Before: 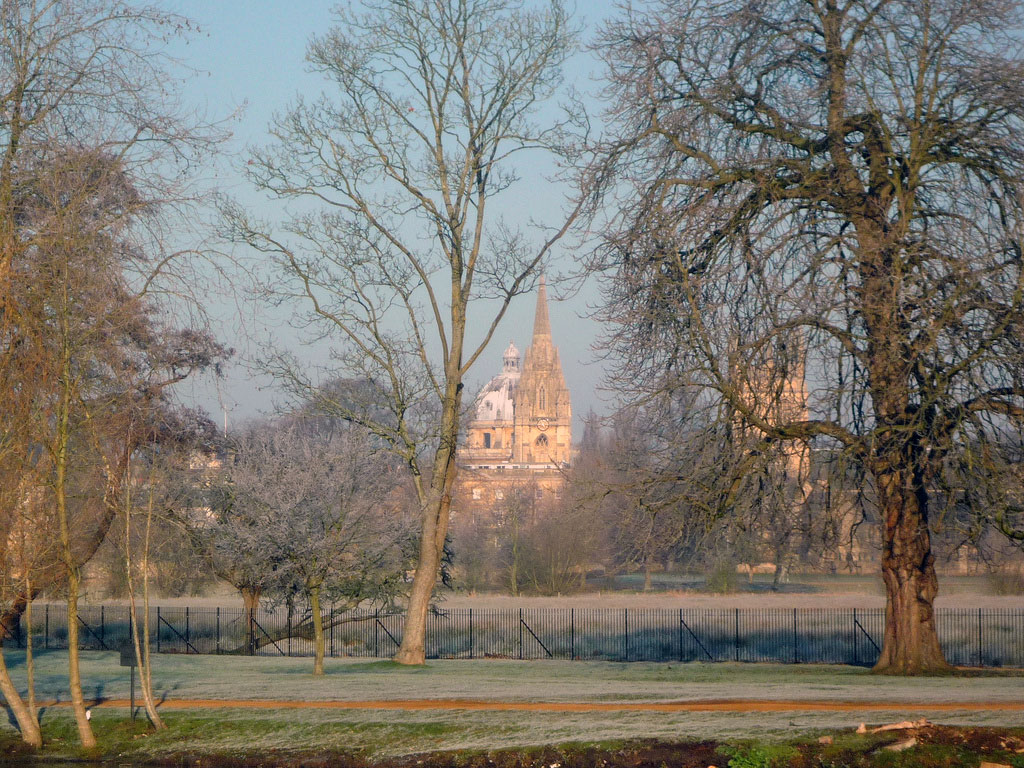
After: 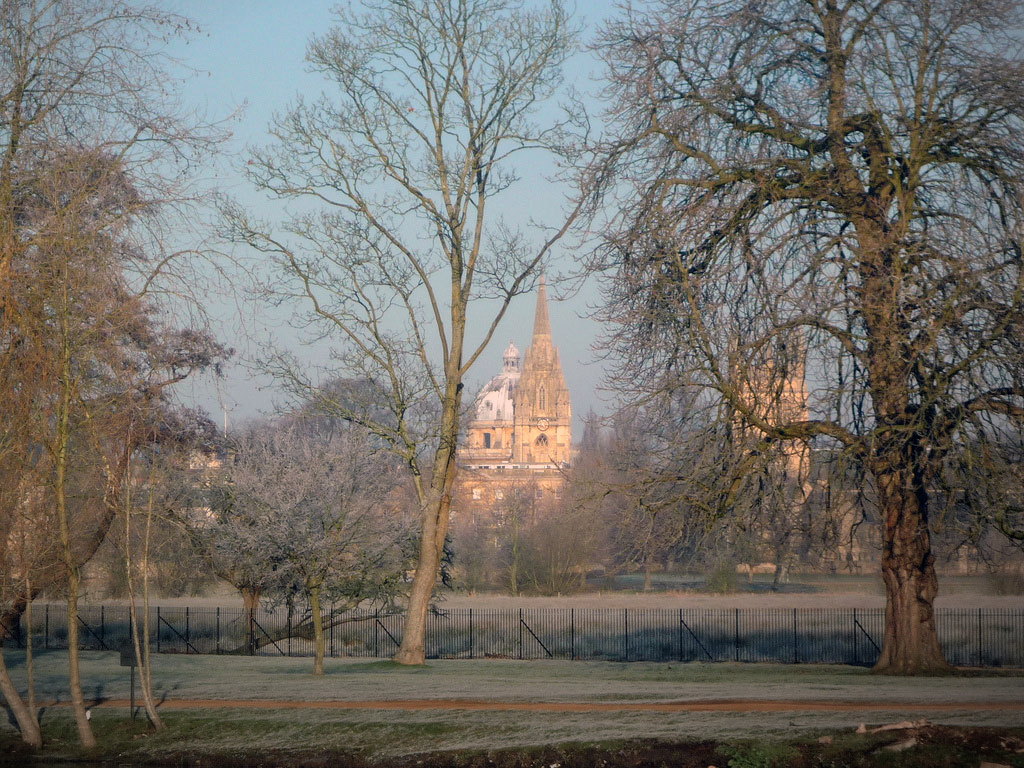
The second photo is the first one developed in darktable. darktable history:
vignetting: fall-off radius 99.23%, brightness -0.729, saturation -0.48, center (-0.056, -0.355), width/height ratio 1.338, unbound false
